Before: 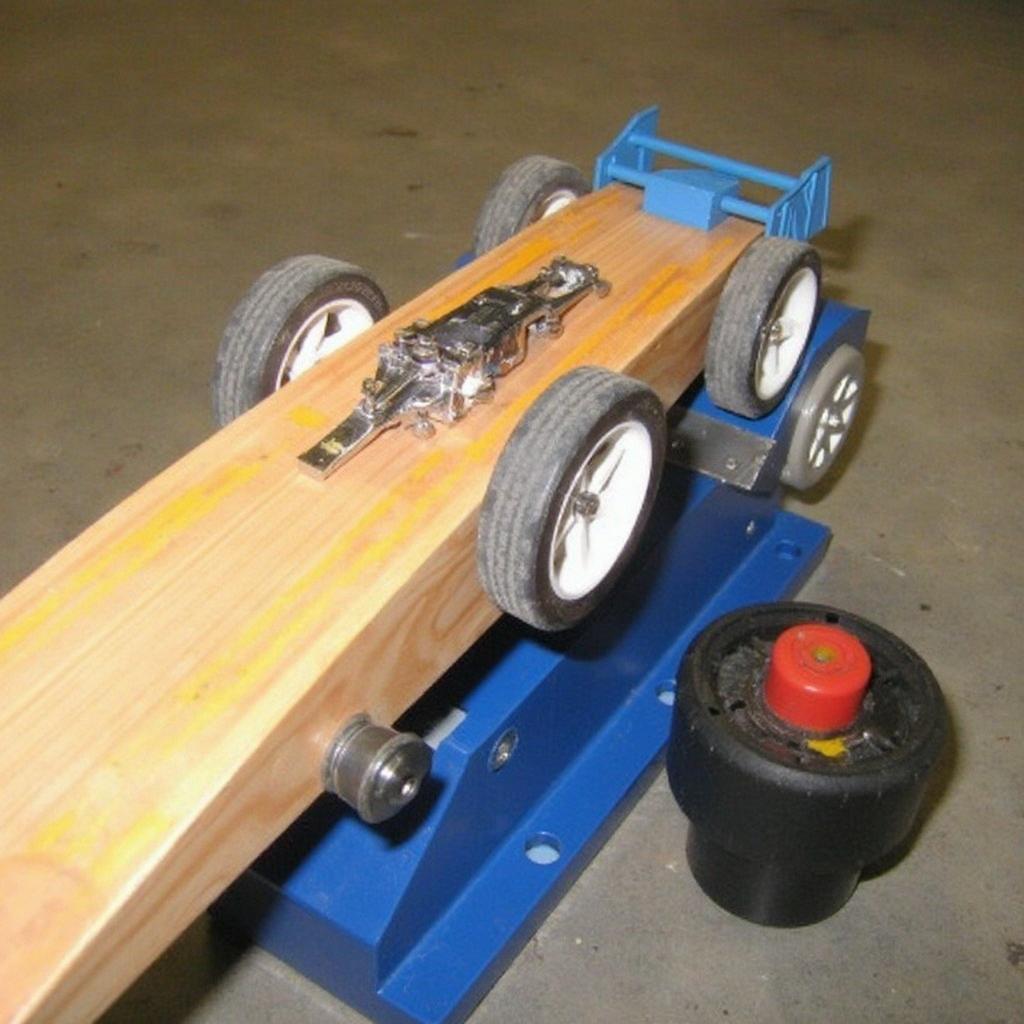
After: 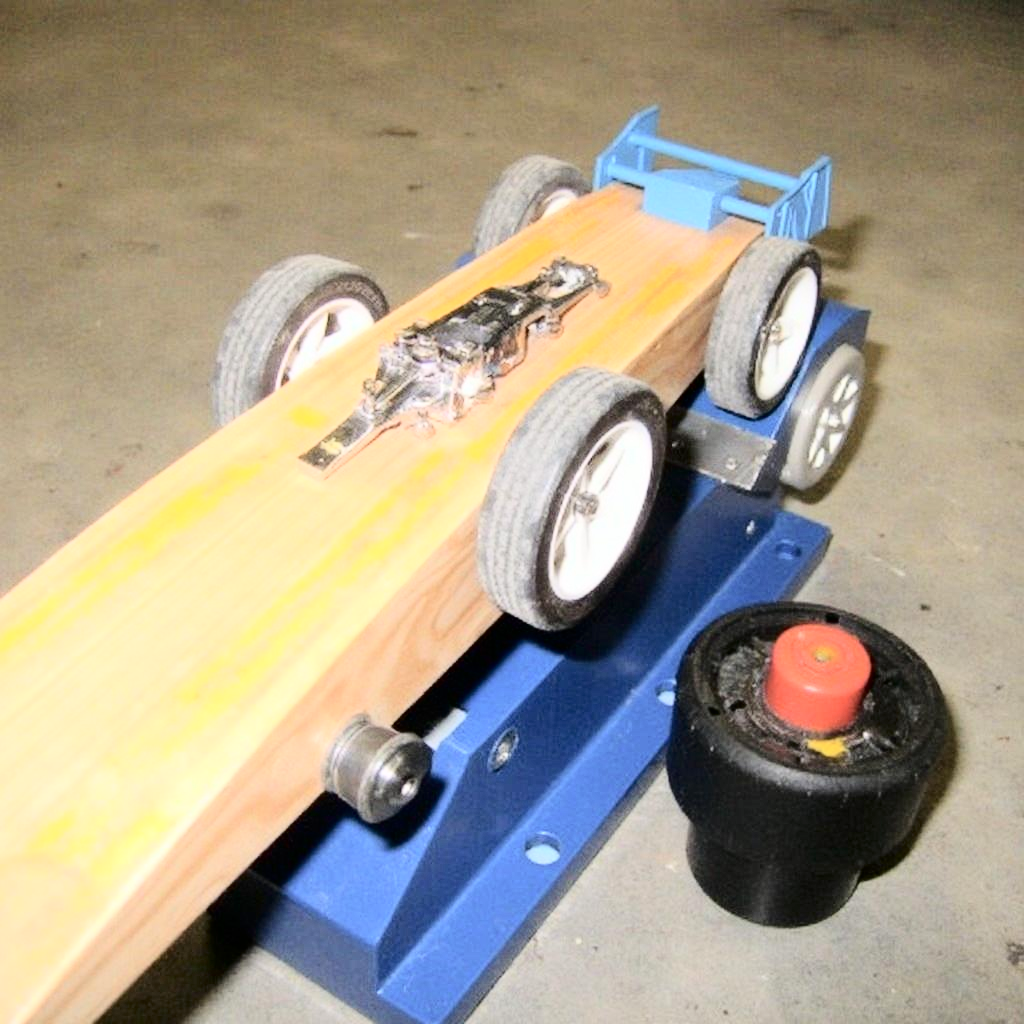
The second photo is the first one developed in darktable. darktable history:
tone curve: curves: ch0 [(0, 0) (0.004, 0) (0.133, 0.071) (0.325, 0.456) (0.832, 0.957) (1, 1)], color space Lab, independent channels, preserve colors none
